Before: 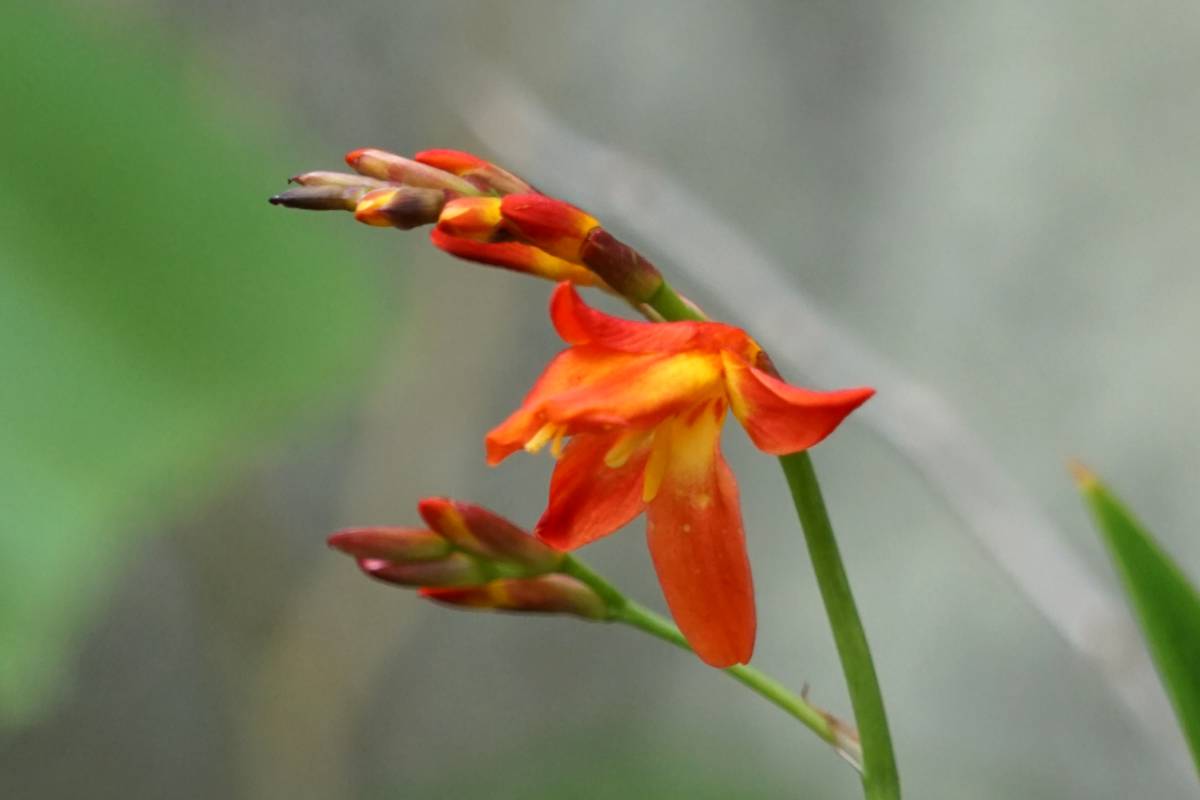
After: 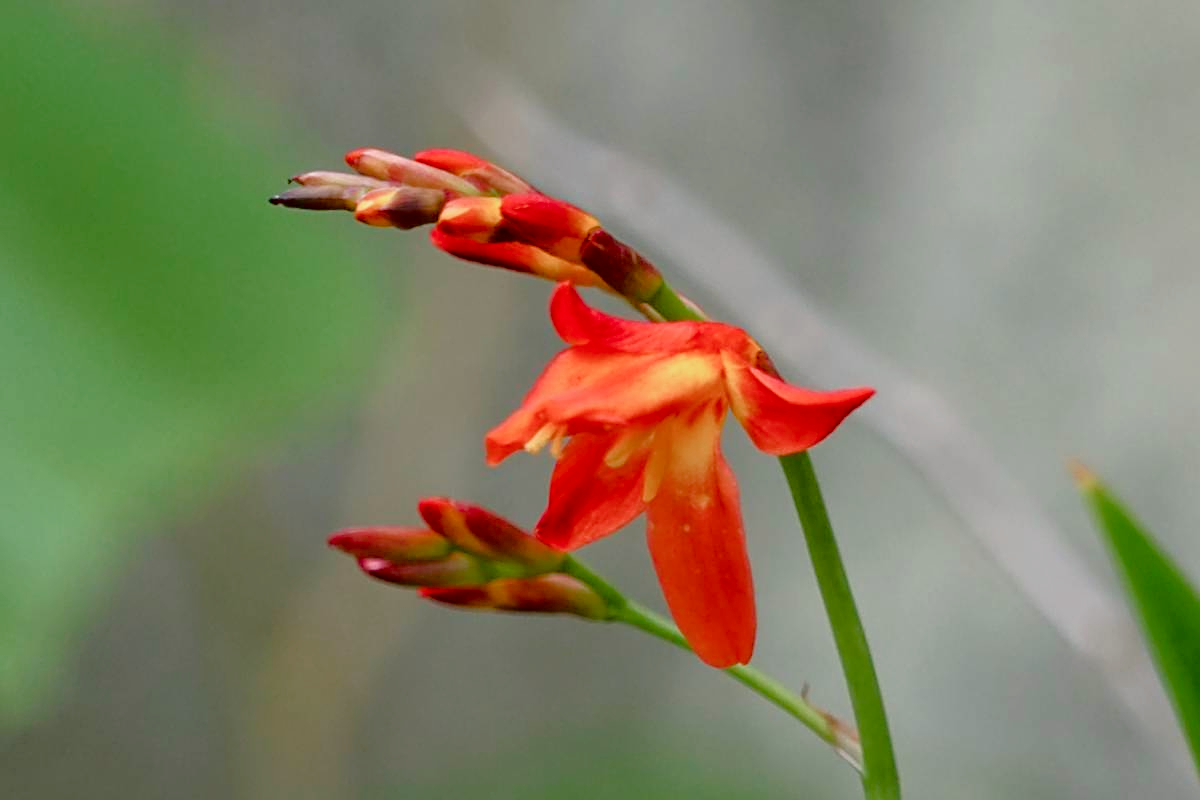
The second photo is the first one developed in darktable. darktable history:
white balance: red 1, blue 1
tone curve: curves: ch0 [(0, 0) (0.126, 0.061) (0.362, 0.382) (0.498, 0.498) (0.706, 0.712) (1, 1)]; ch1 [(0, 0) (0.5, 0.505) (0.55, 0.578) (1, 1)]; ch2 [(0, 0) (0.44, 0.424) (0.489, 0.483) (0.537, 0.538) (1, 1)], color space Lab, independent channels, preserve colors none
sharpen: on, module defaults
color balance rgb: shadows lift › chroma 1%, shadows lift › hue 113°, highlights gain › chroma 0.2%, highlights gain › hue 333°, perceptual saturation grading › global saturation 20%, perceptual saturation grading › highlights -50%, perceptual saturation grading › shadows 25%, contrast -10%
